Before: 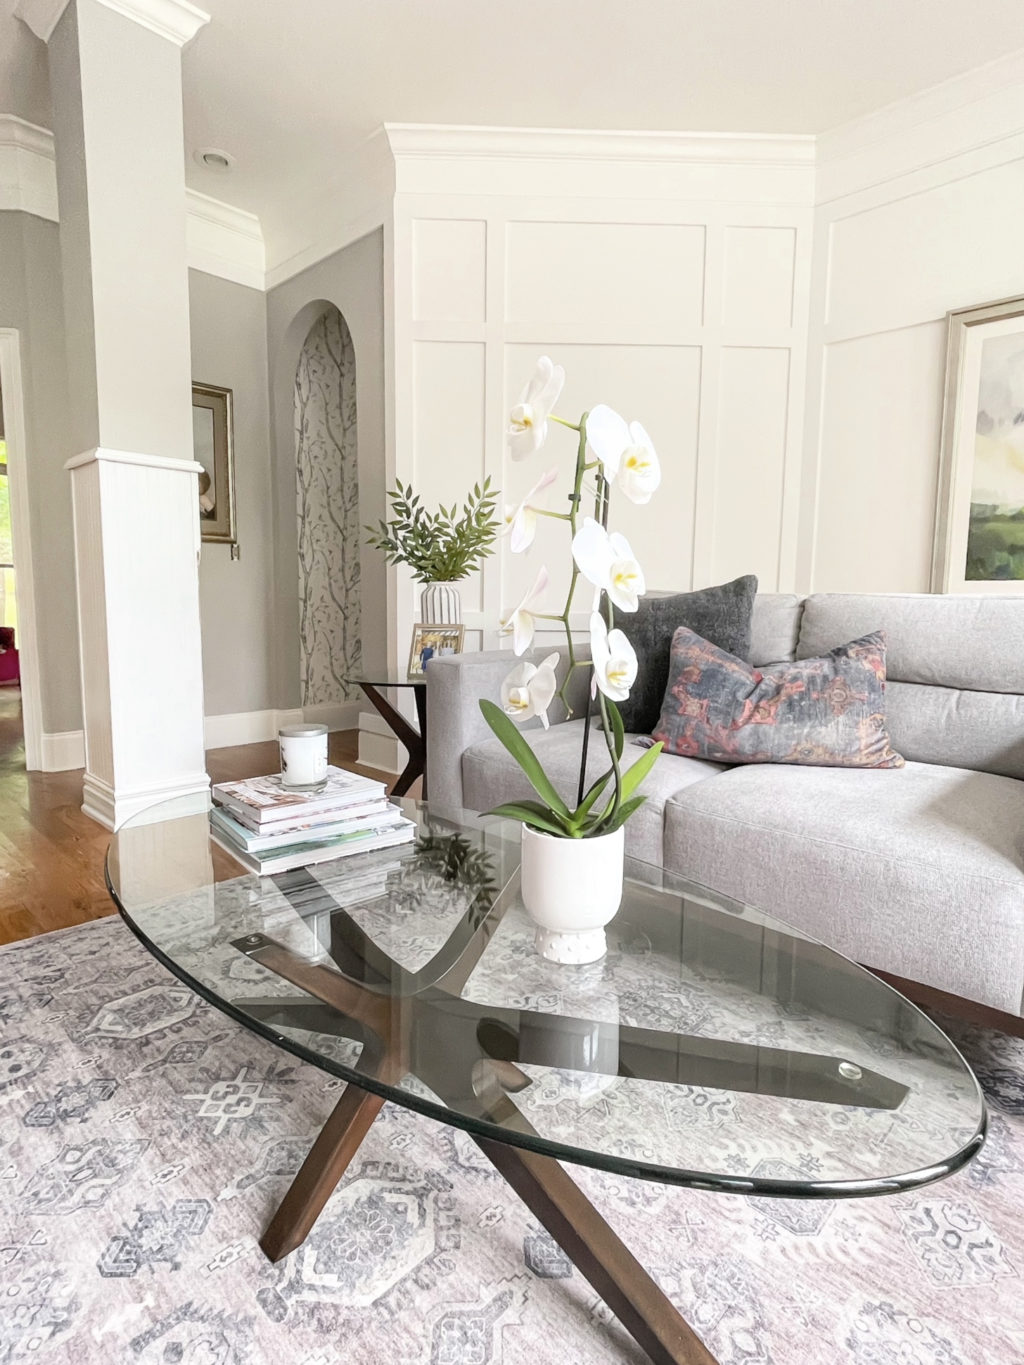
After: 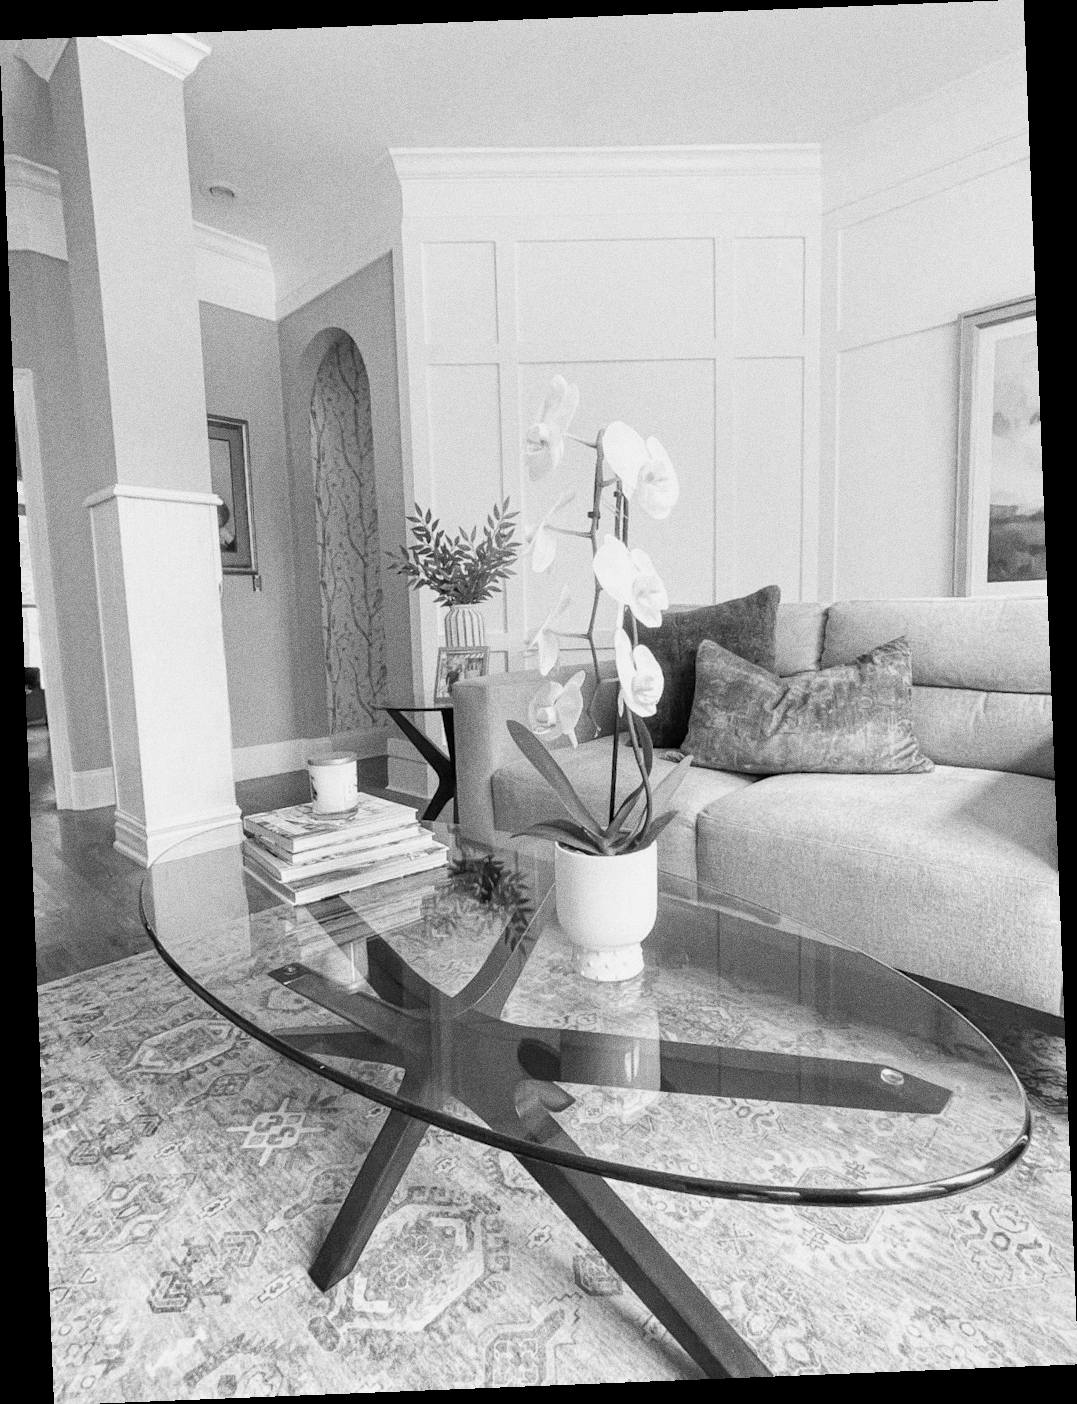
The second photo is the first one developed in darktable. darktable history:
tone equalizer: on, module defaults
grain: coarseness 0.09 ISO, strength 40%
monochrome: a 14.95, b -89.96
rotate and perspective: rotation -2.29°, automatic cropping off
